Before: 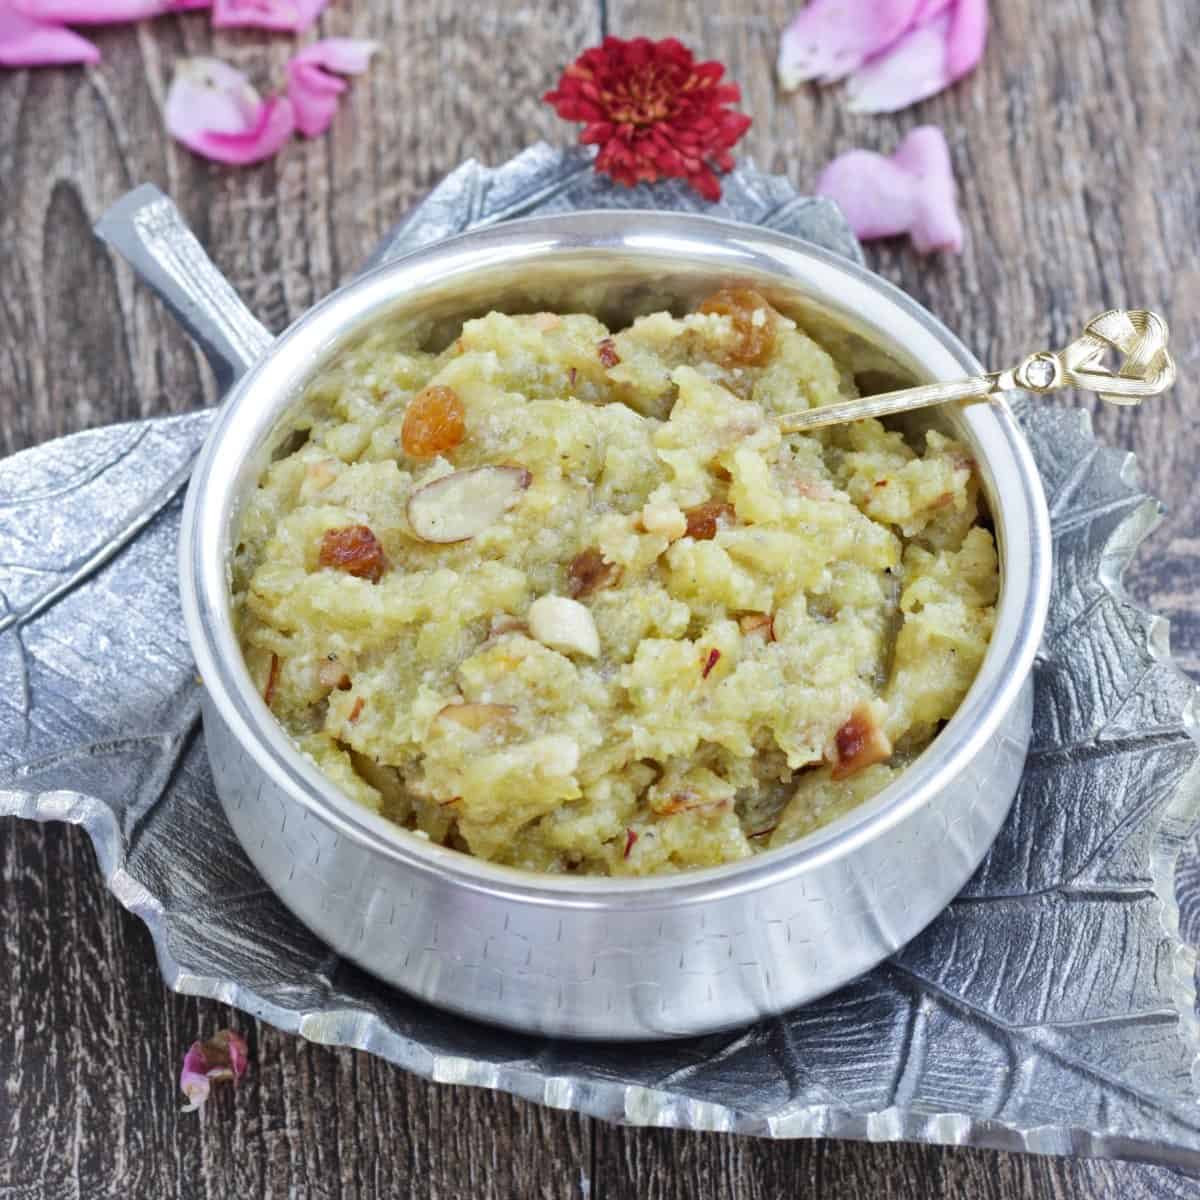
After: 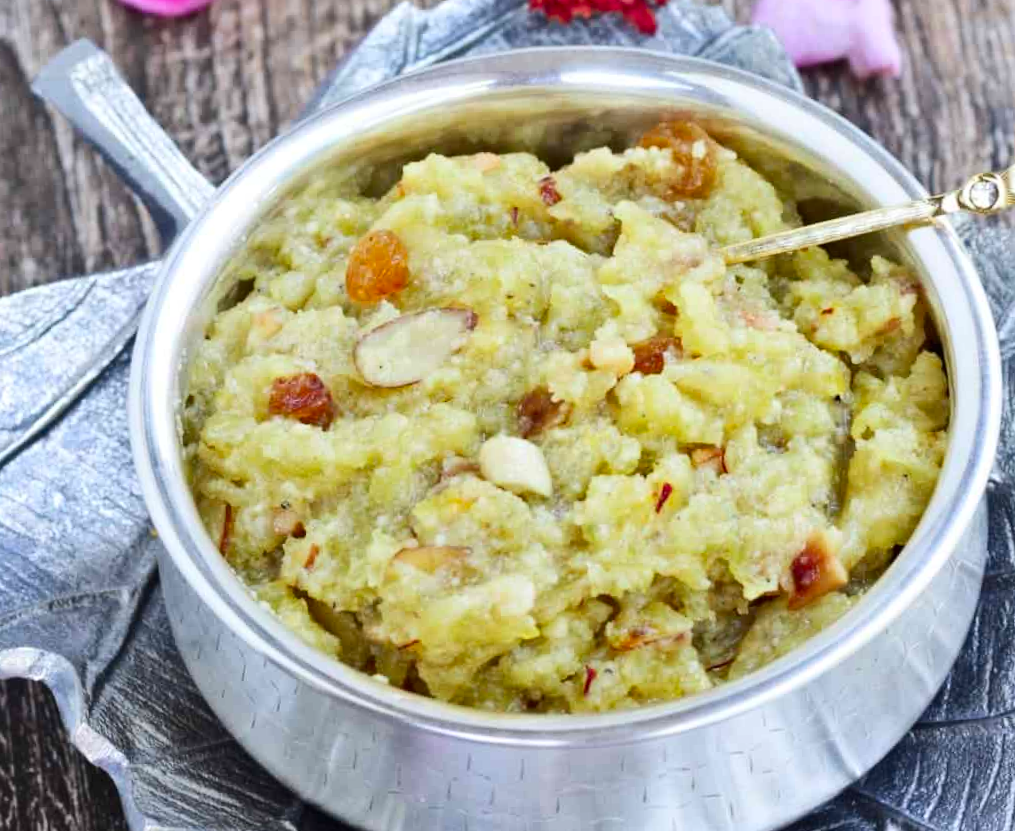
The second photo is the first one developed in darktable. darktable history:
rotate and perspective: rotation -2.12°, lens shift (vertical) 0.009, lens shift (horizontal) -0.008, automatic cropping original format, crop left 0.036, crop right 0.964, crop top 0.05, crop bottom 0.959
contrast brightness saturation: contrast 0.16, saturation 0.32
crop and rotate: left 2.425%, top 11.305%, right 9.6%, bottom 15.08%
